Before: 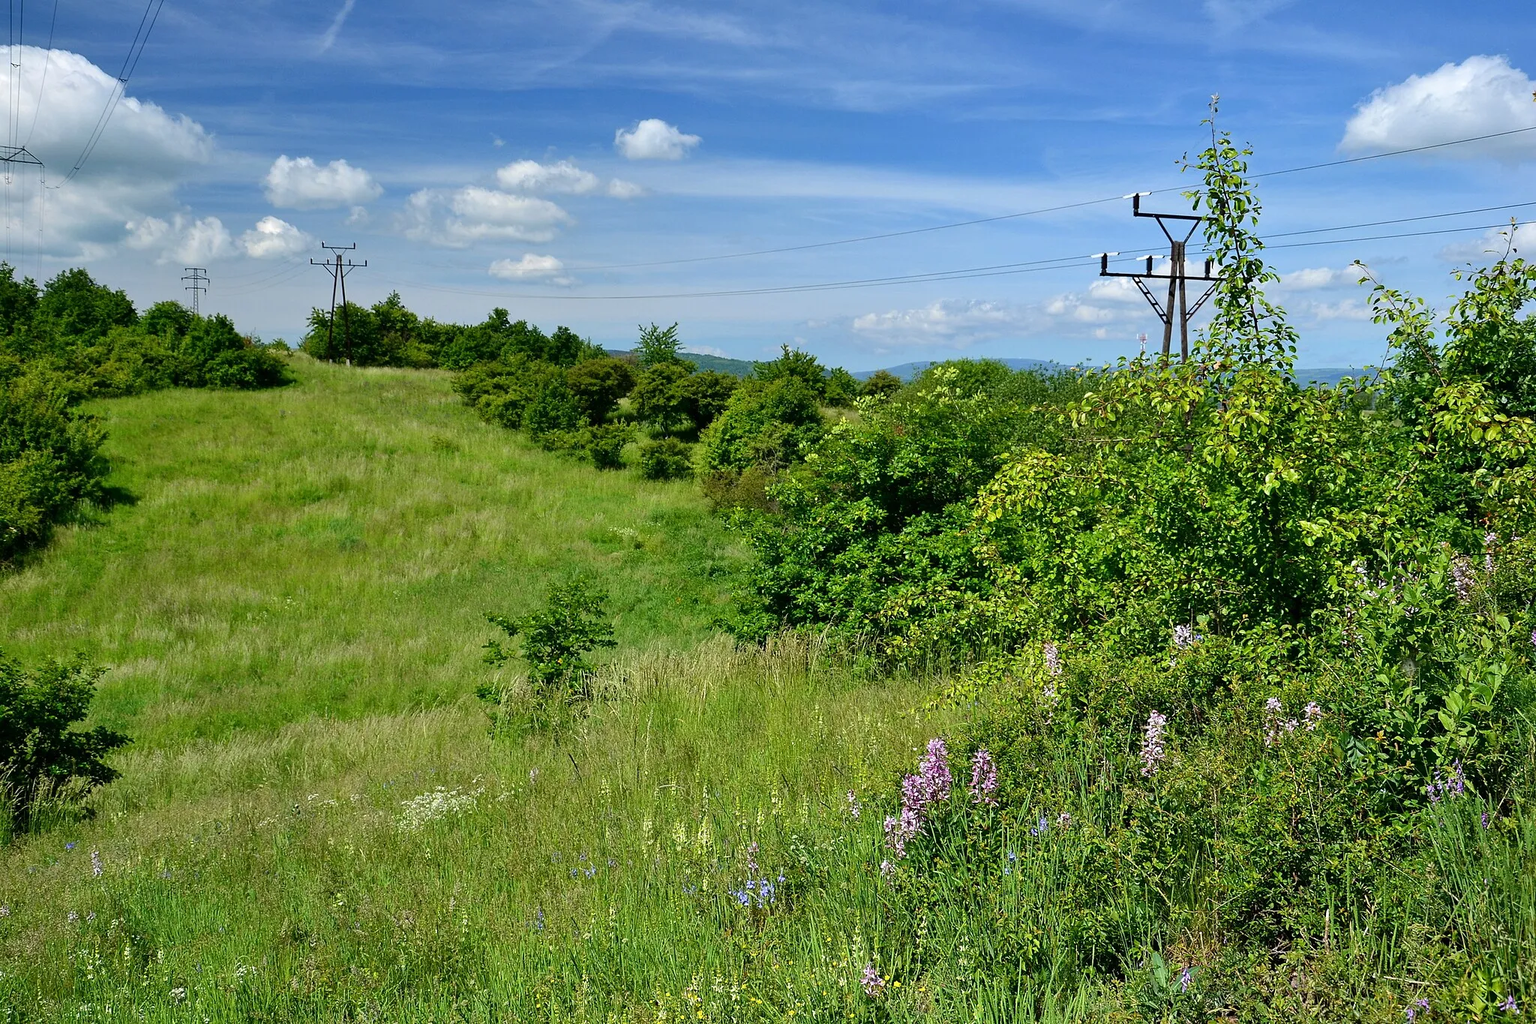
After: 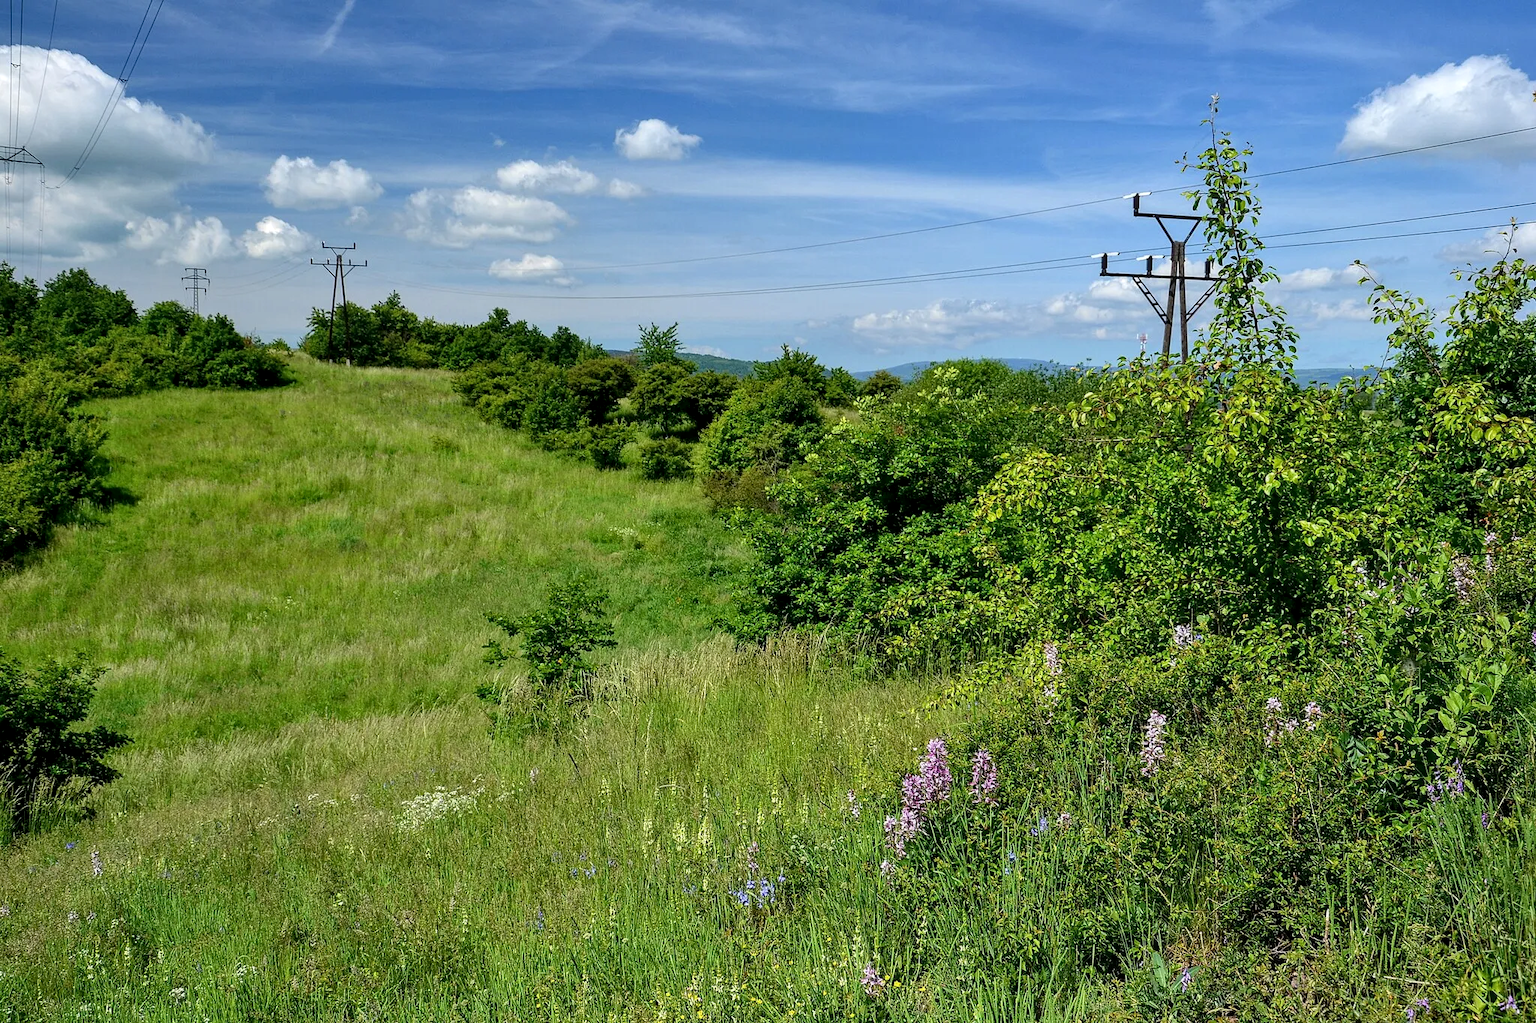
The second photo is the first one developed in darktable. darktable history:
exposure: exposure -0.048 EV, compensate highlight preservation false
local contrast: on, module defaults
